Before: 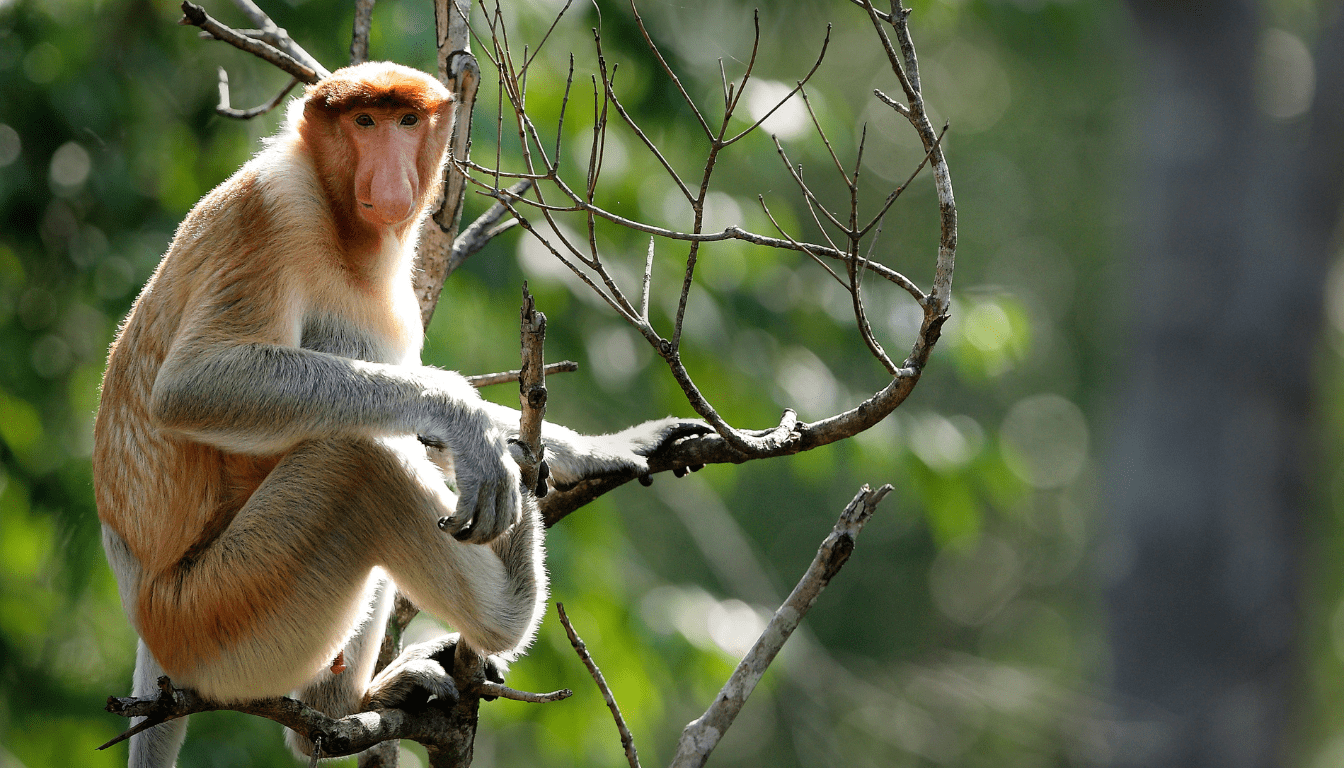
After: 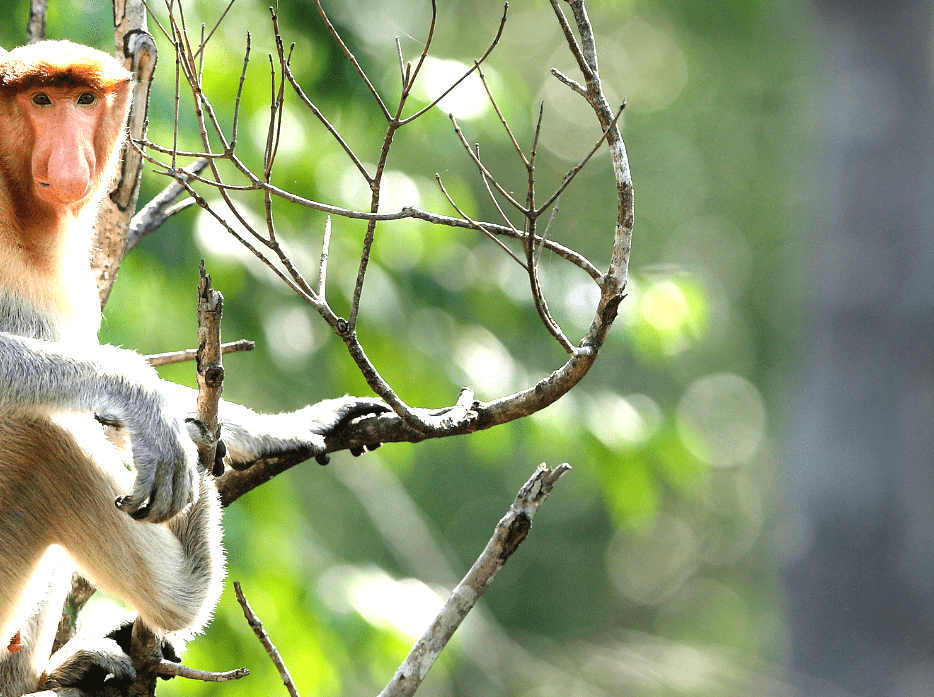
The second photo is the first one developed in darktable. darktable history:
white balance: emerald 1
crop and rotate: left 24.034%, top 2.838%, right 6.406%, bottom 6.299%
exposure: black level correction 0, exposure 1.3 EV, compensate highlight preservation false
